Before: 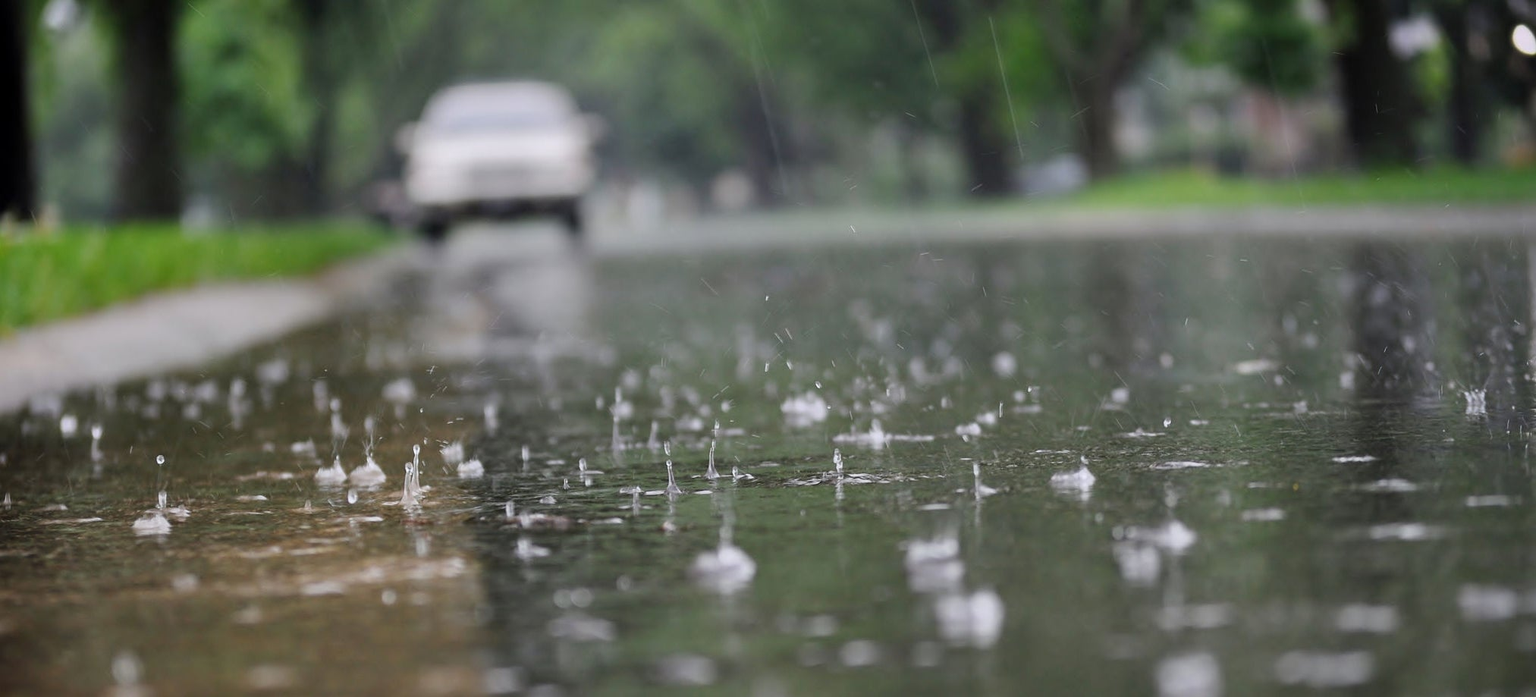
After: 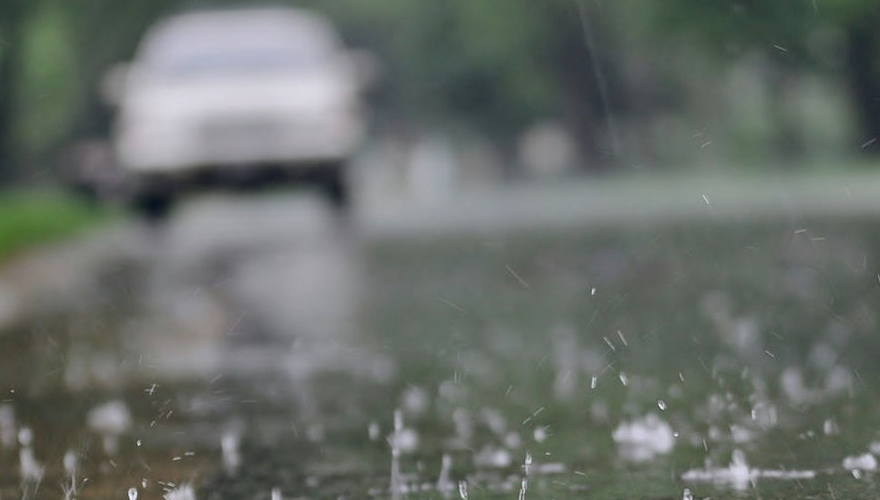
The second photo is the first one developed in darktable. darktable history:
rotate and perspective: rotation -0.45°, automatic cropping original format, crop left 0.008, crop right 0.992, crop top 0.012, crop bottom 0.988
exposure: exposure -0.21 EV, compensate highlight preservation false
color balance rgb: shadows lift › chroma 3.88%, shadows lift › hue 88.52°, power › hue 214.65°, global offset › chroma 0.1%, global offset › hue 252.4°, contrast 4.45%
shadows and highlights: low approximation 0.01, soften with gaussian
crop: left 20.248%, top 10.86%, right 35.675%, bottom 34.321%
